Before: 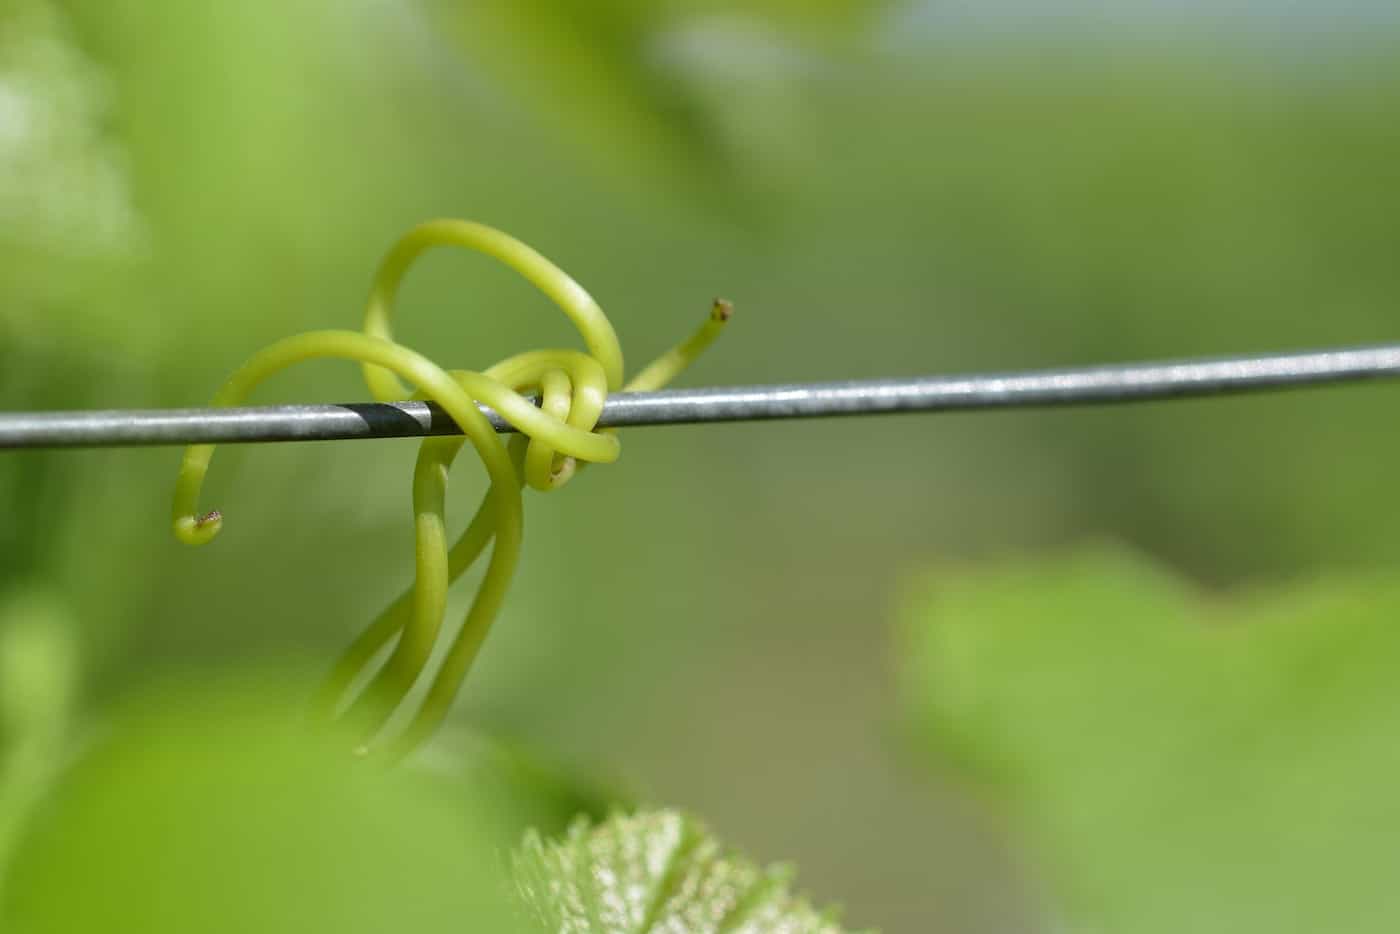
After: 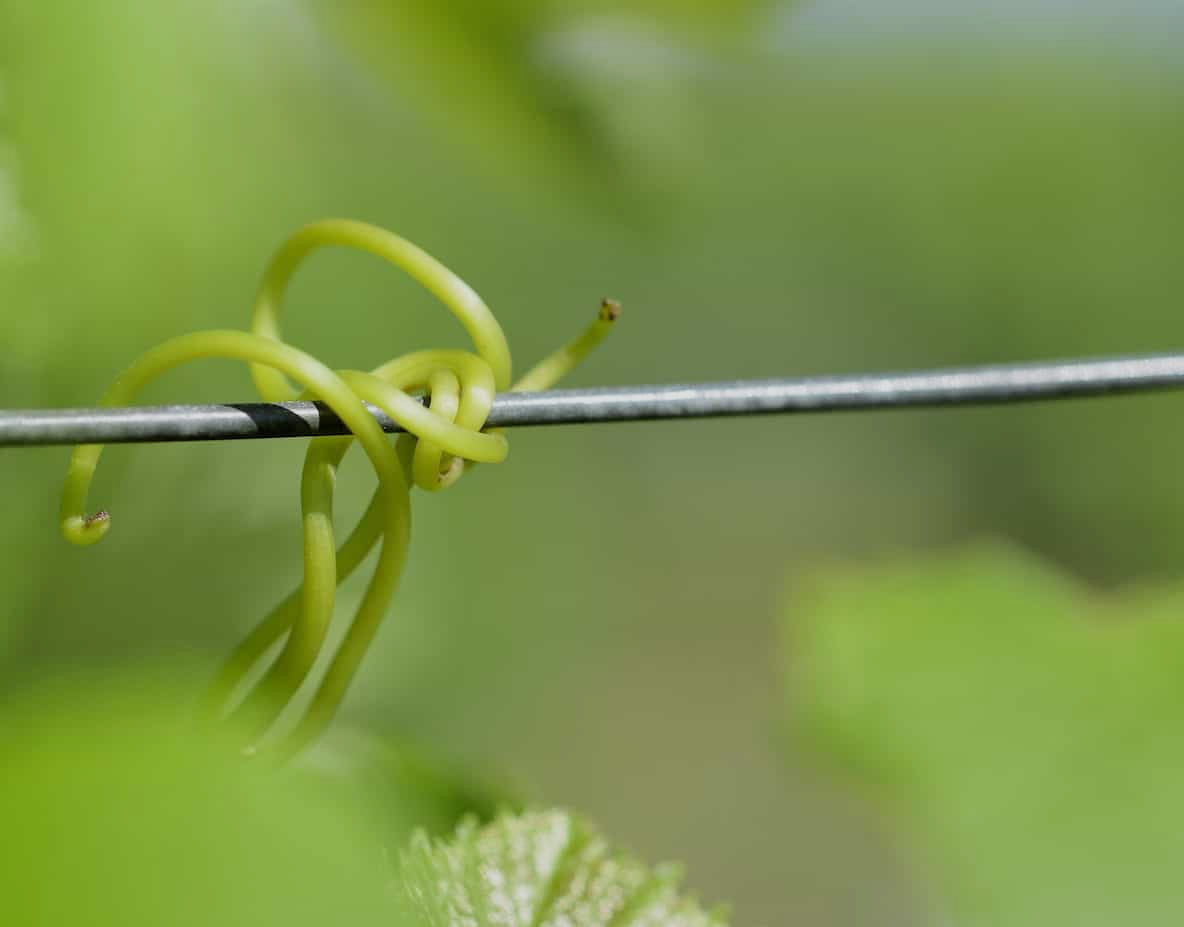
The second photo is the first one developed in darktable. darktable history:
crop: left 8.026%, right 7.374%
filmic rgb: black relative exposure -7.65 EV, hardness 4.02, contrast 1.1, highlights saturation mix -30%
